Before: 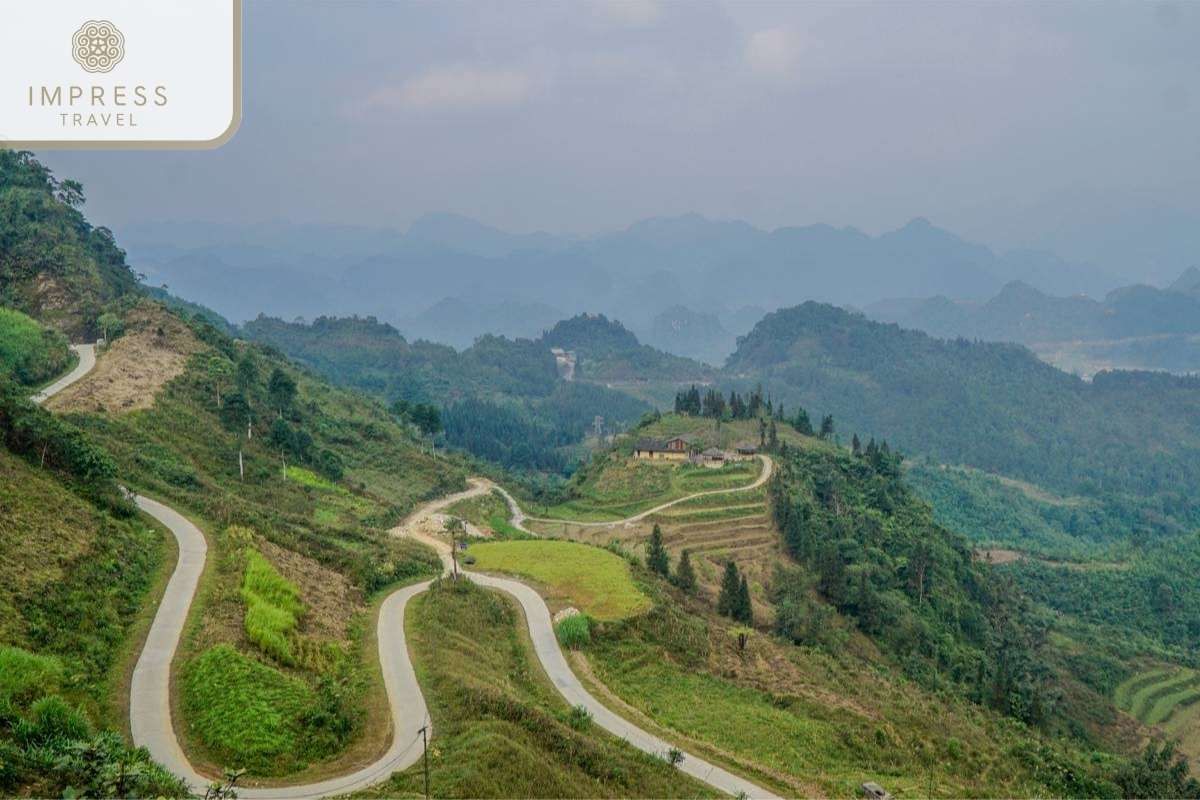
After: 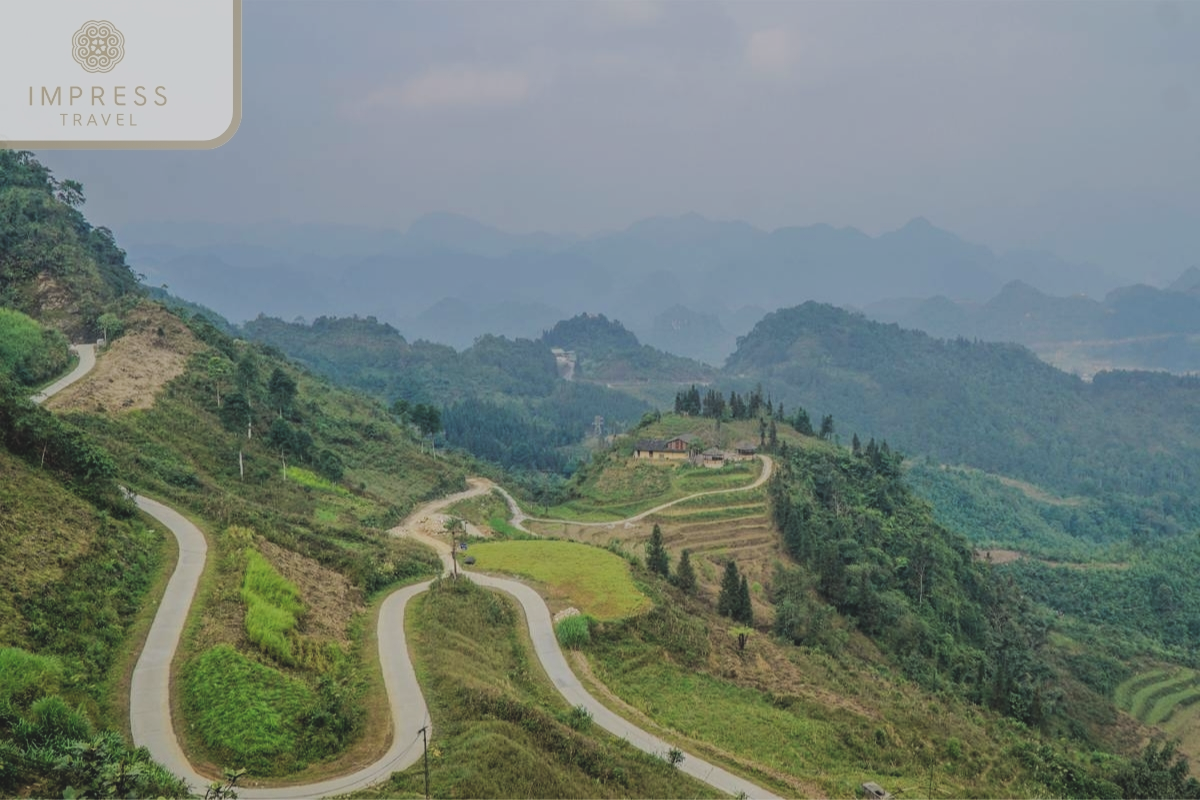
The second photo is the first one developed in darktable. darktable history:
filmic rgb: black relative exposure -7.65 EV, white relative exposure 4.56 EV, hardness 3.61, contrast 1.05
exposure: black level correction -0.025, exposure -0.117 EV, compensate highlight preservation false
